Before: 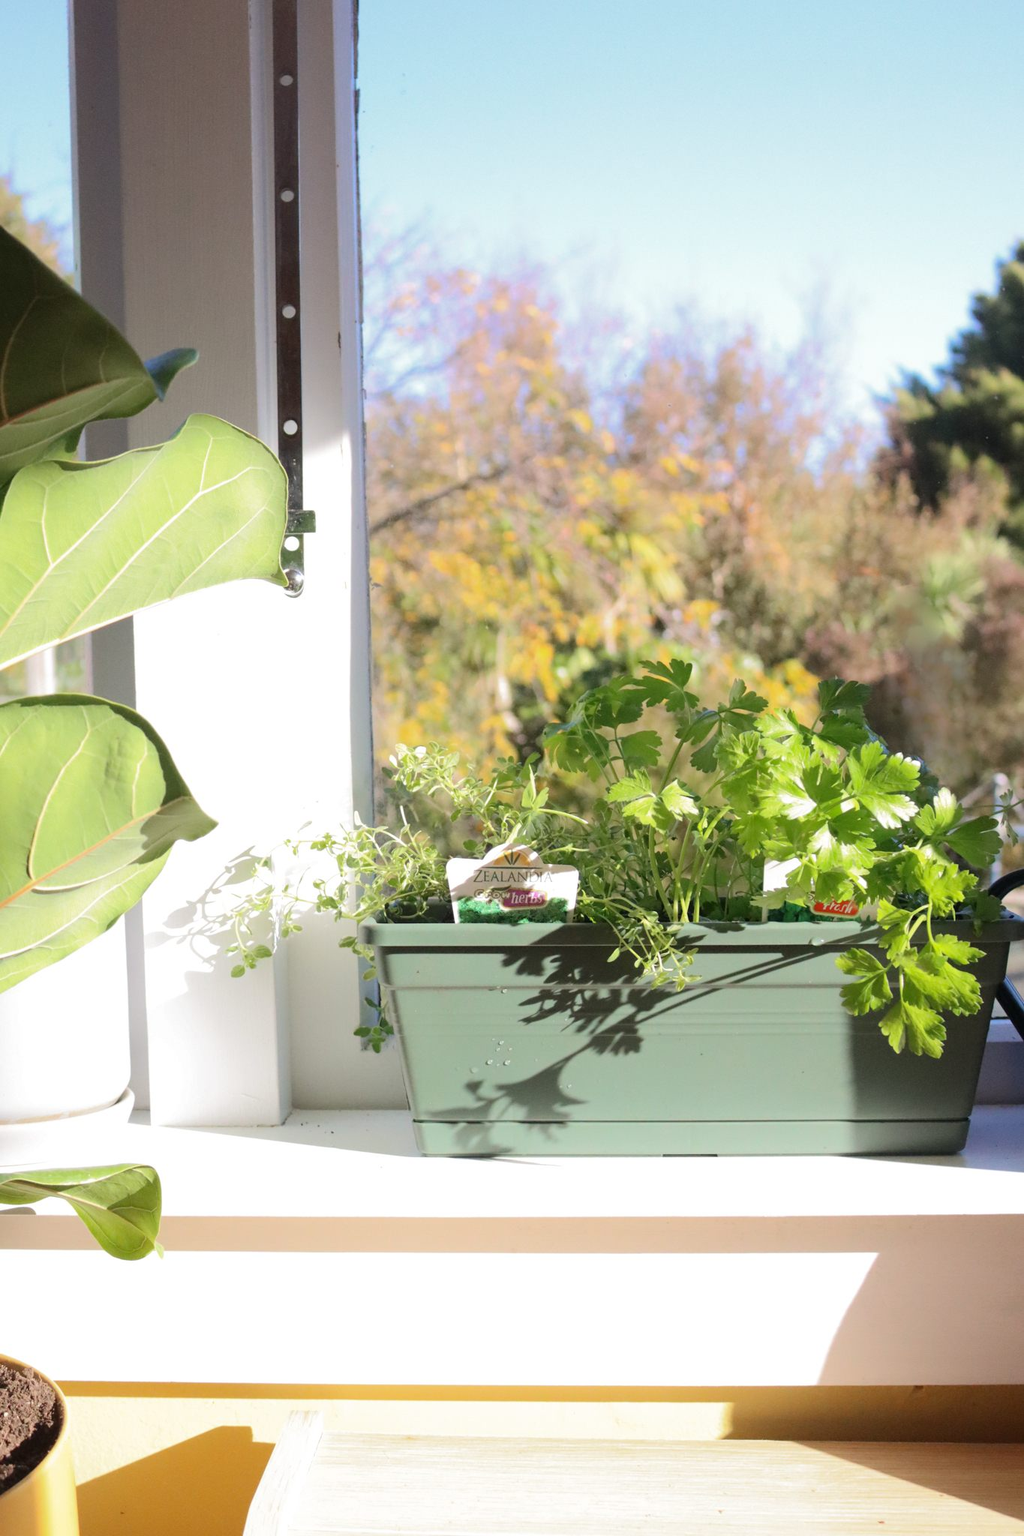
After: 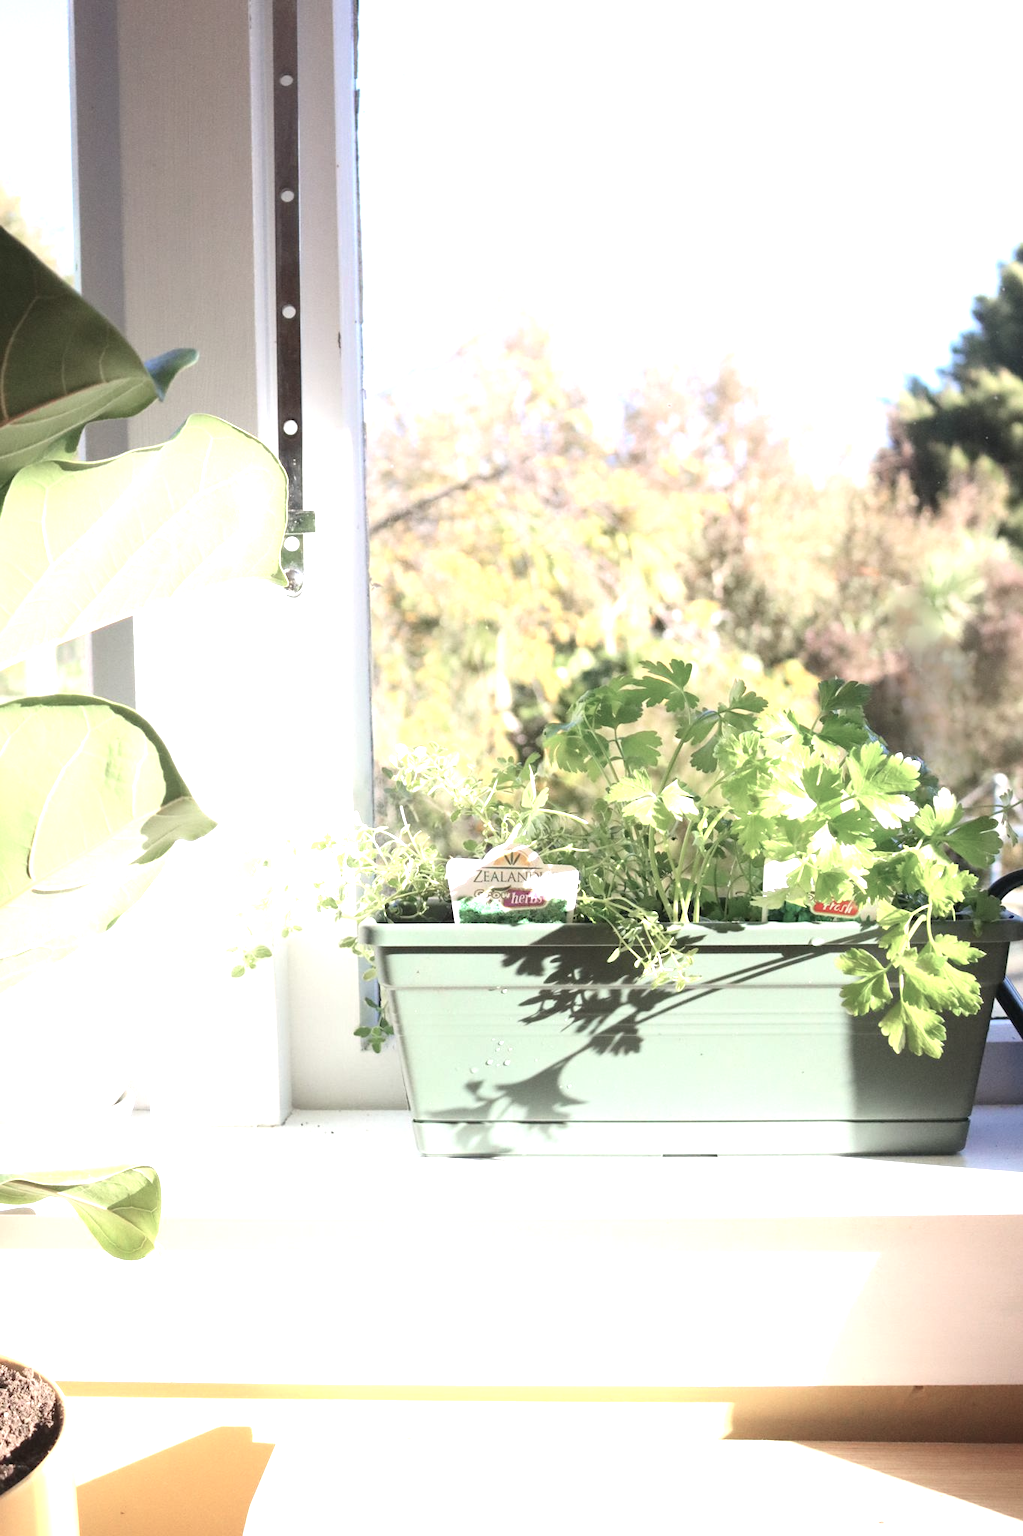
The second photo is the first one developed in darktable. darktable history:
color balance: input saturation 100.43%, contrast fulcrum 14.22%, output saturation 70.41%
exposure: black level correction 0, exposure 1.1 EV, compensate exposure bias true, compensate highlight preservation false
